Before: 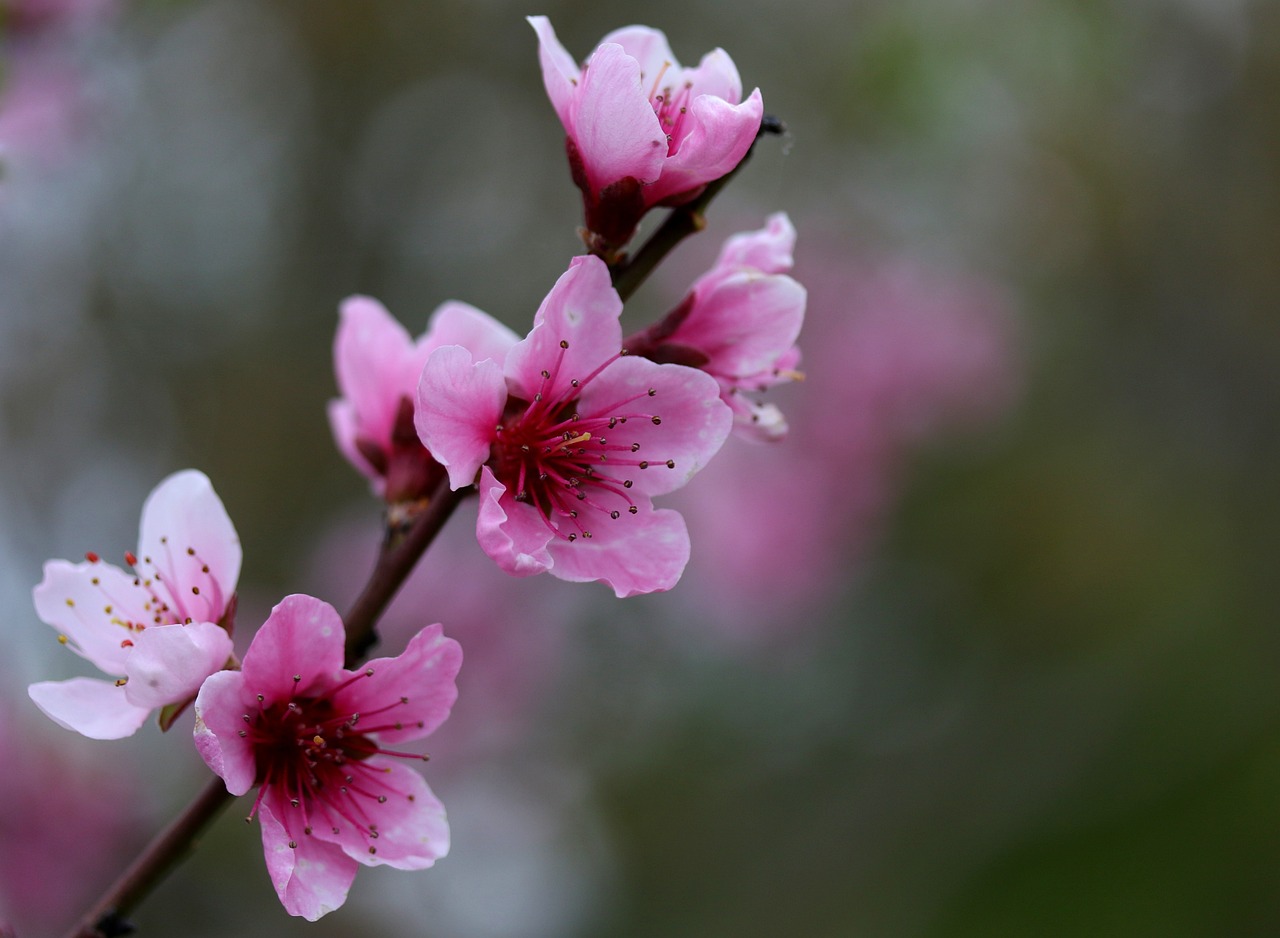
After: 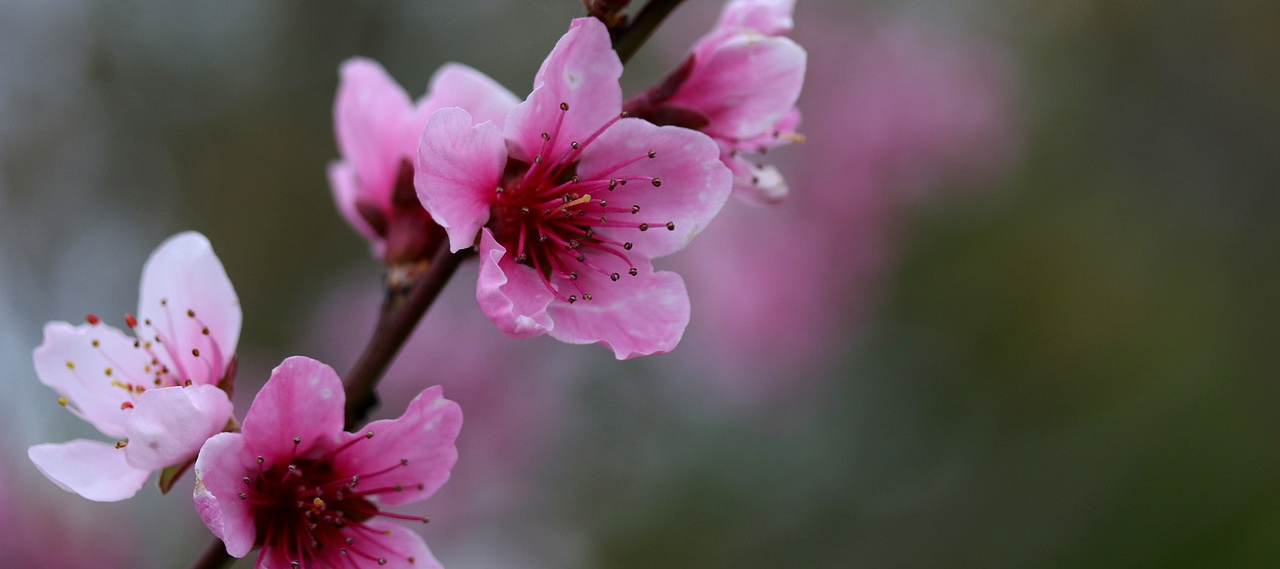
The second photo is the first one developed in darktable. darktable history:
crop and rotate: top 25.392%, bottom 13.931%
